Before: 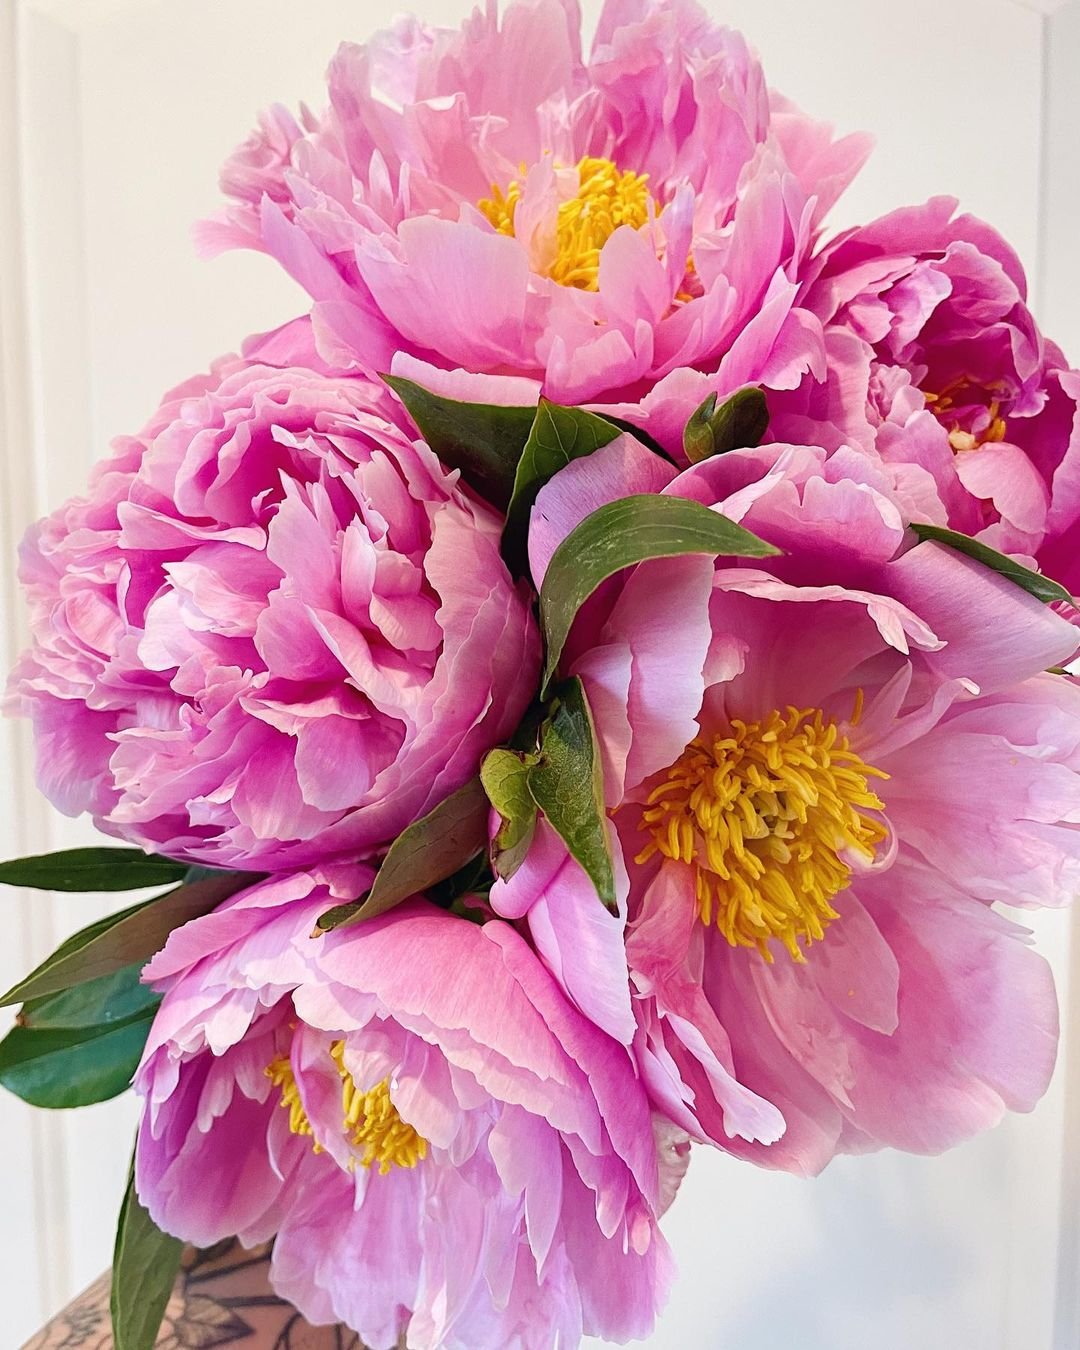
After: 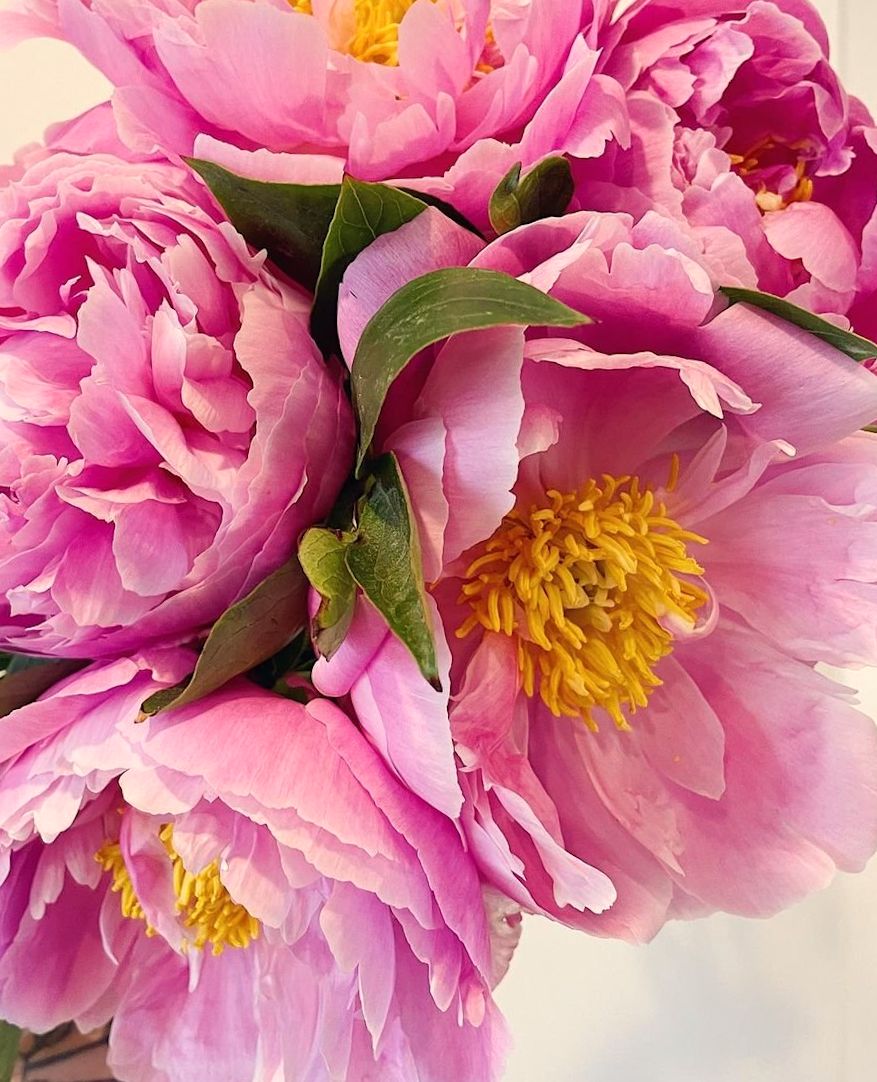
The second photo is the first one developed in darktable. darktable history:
white balance: red 1.045, blue 0.932
rotate and perspective: rotation -2.12°, lens shift (vertical) 0.009, lens shift (horizontal) -0.008, automatic cropping original format, crop left 0.036, crop right 0.964, crop top 0.05, crop bottom 0.959
crop: left 16.315%, top 14.246%
